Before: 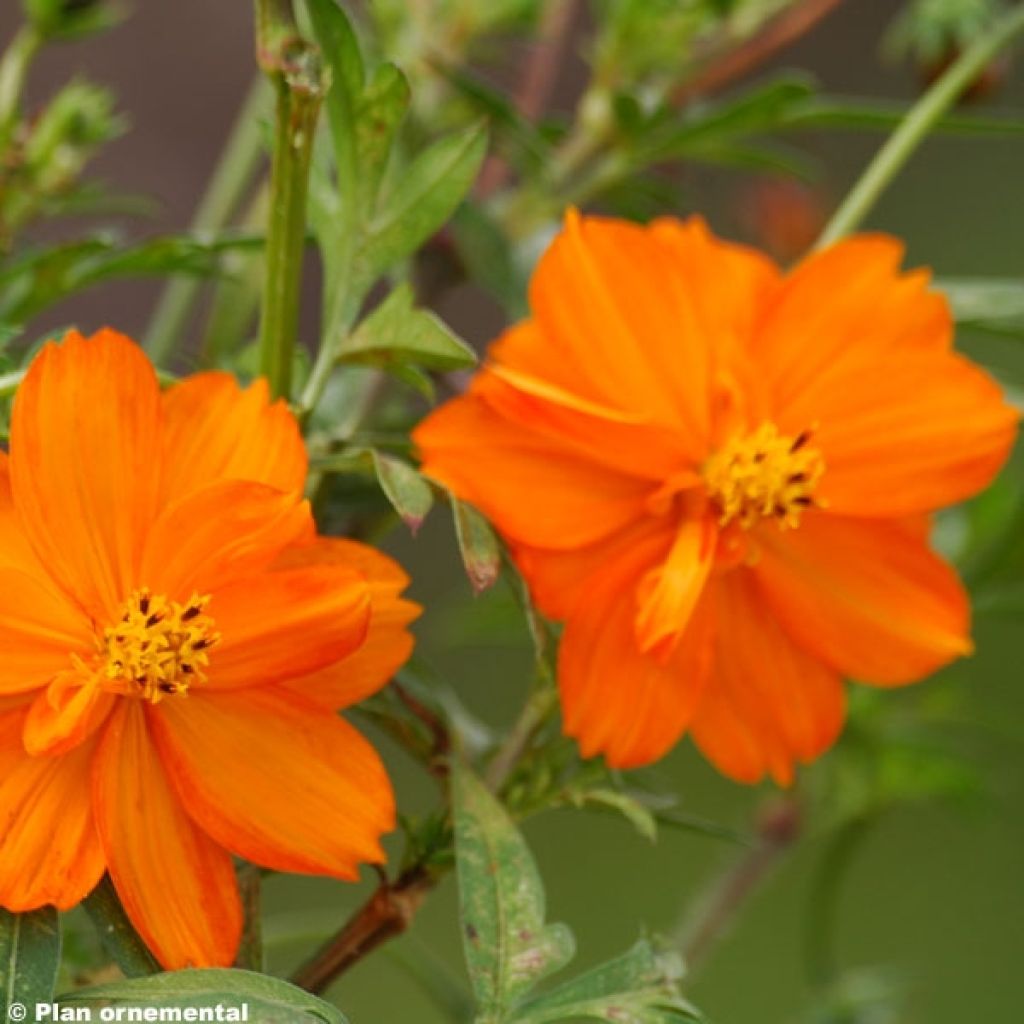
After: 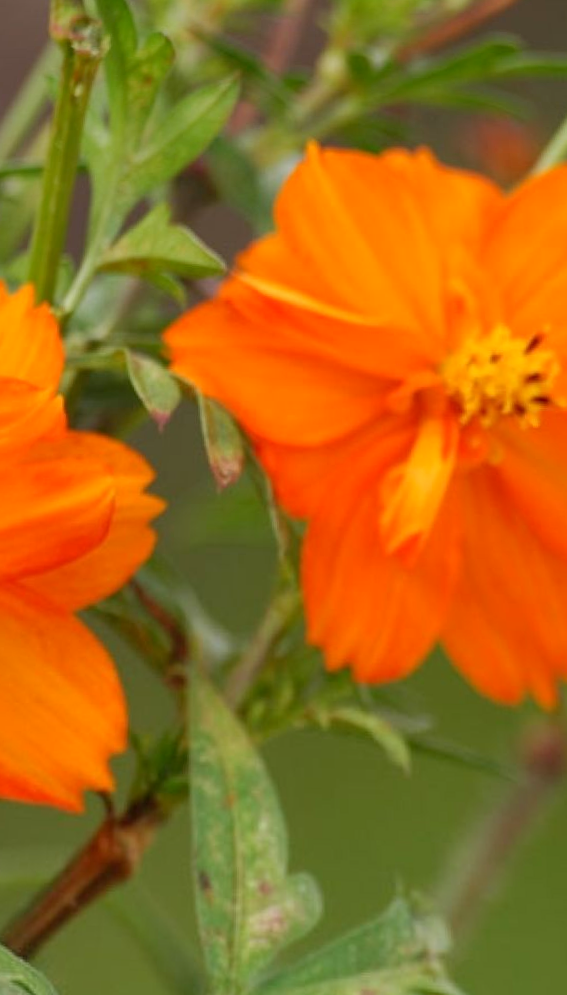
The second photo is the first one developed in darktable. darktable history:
rotate and perspective: rotation 0.72°, lens shift (vertical) -0.352, lens shift (horizontal) -0.051, crop left 0.152, crop right 0.859, crop top 0.019, crop bottom 0.964
crop and rotate: left 17.732%, right 15.423%
levels: levels [0, 0.478, 1]
